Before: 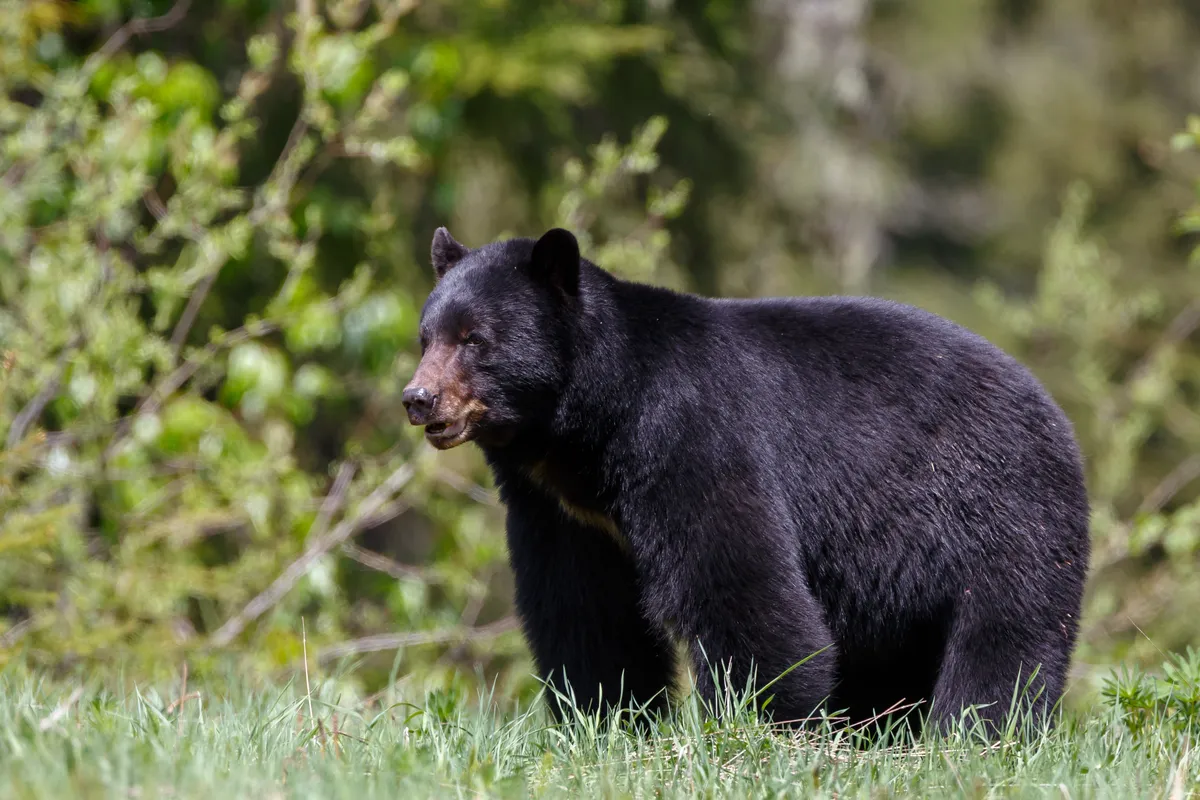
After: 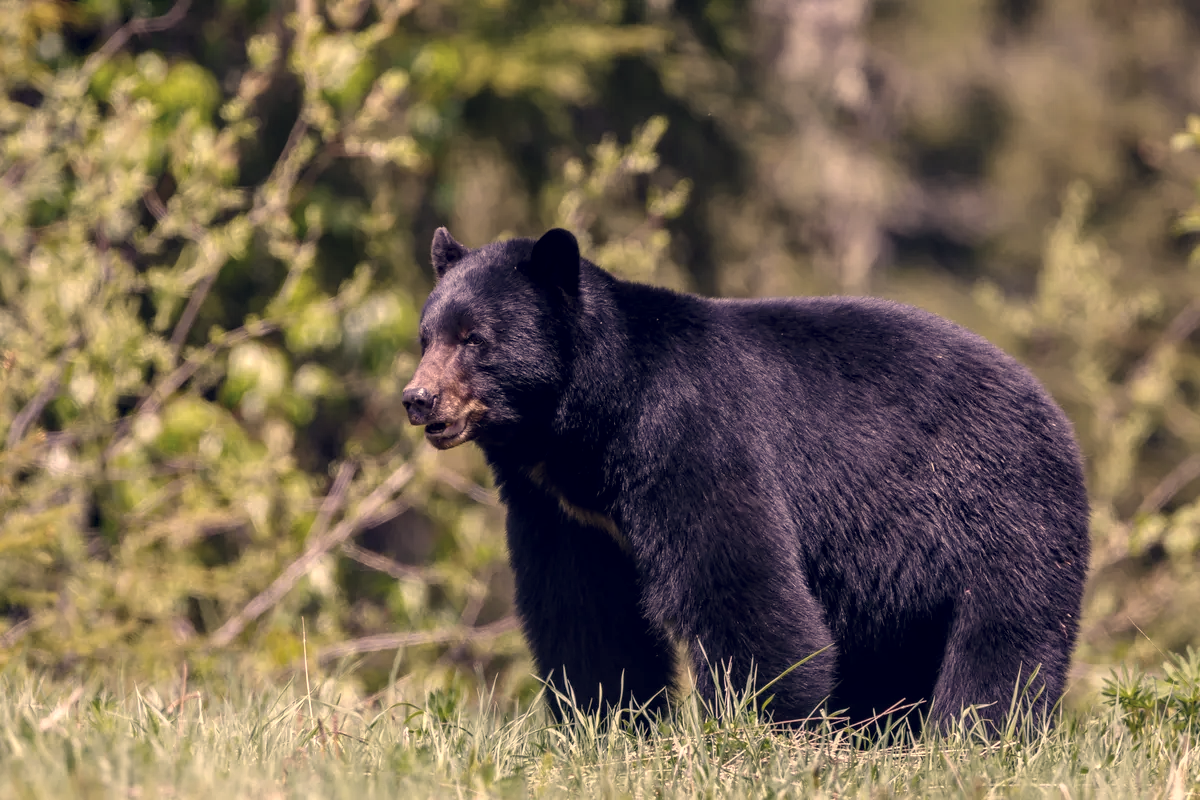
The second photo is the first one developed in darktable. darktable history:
local contrast: on, module defaults
color correction: highlights a* 19.59, highlights b* 27.49, shadows a* 3.46, shadows b* -17.28, saturation 0.73
